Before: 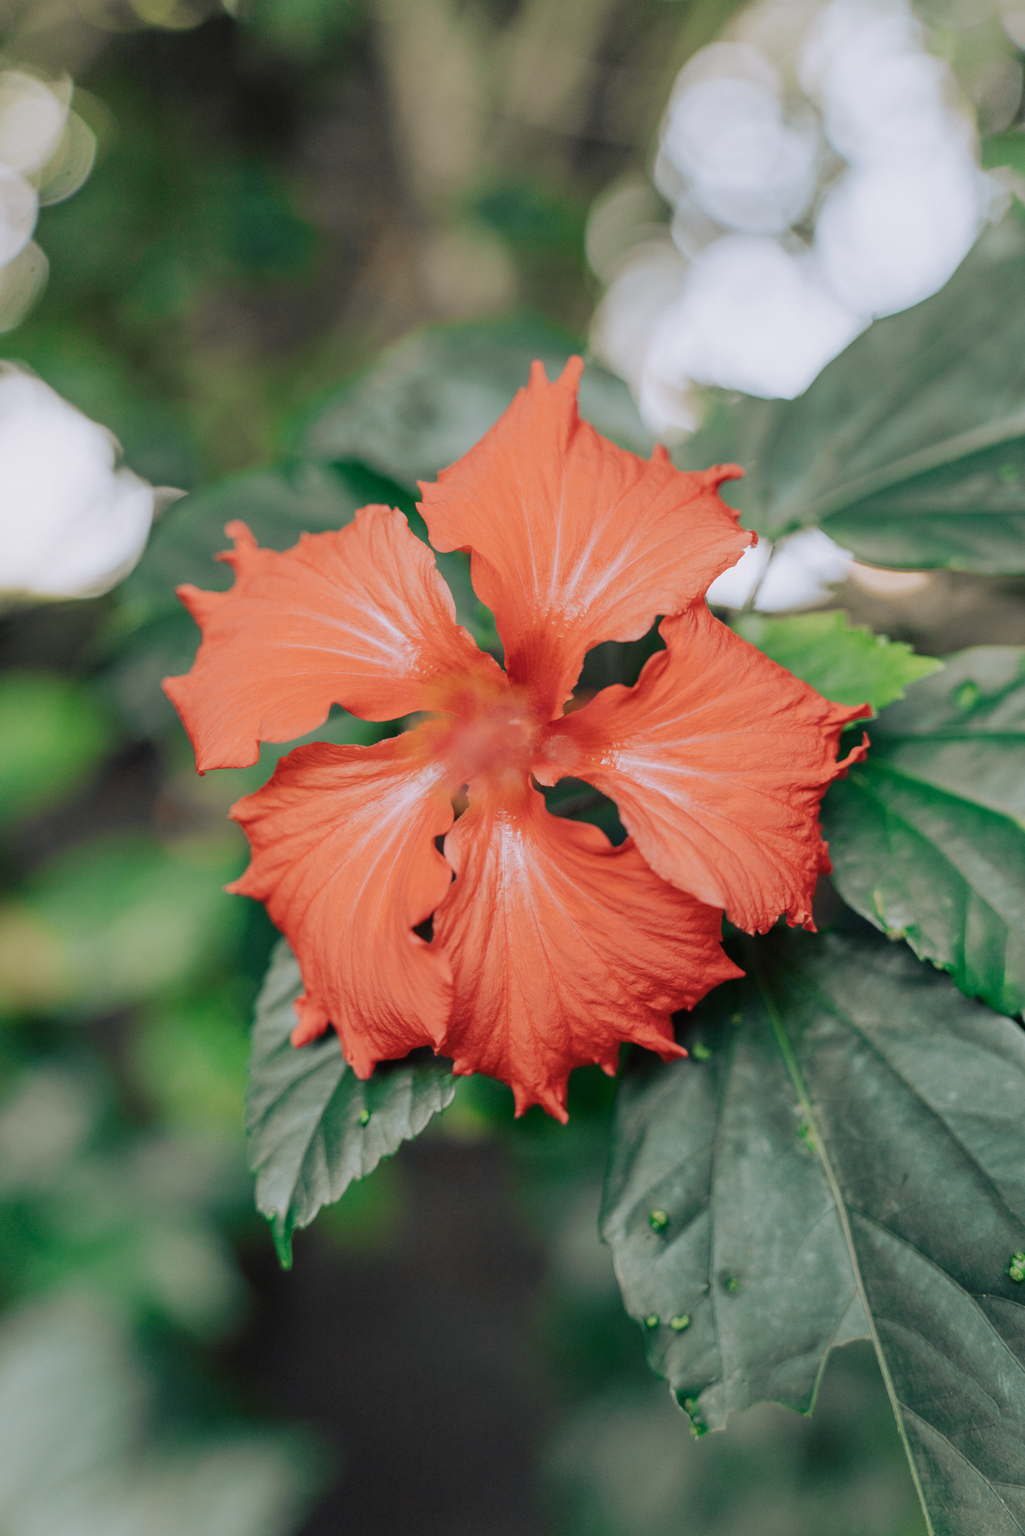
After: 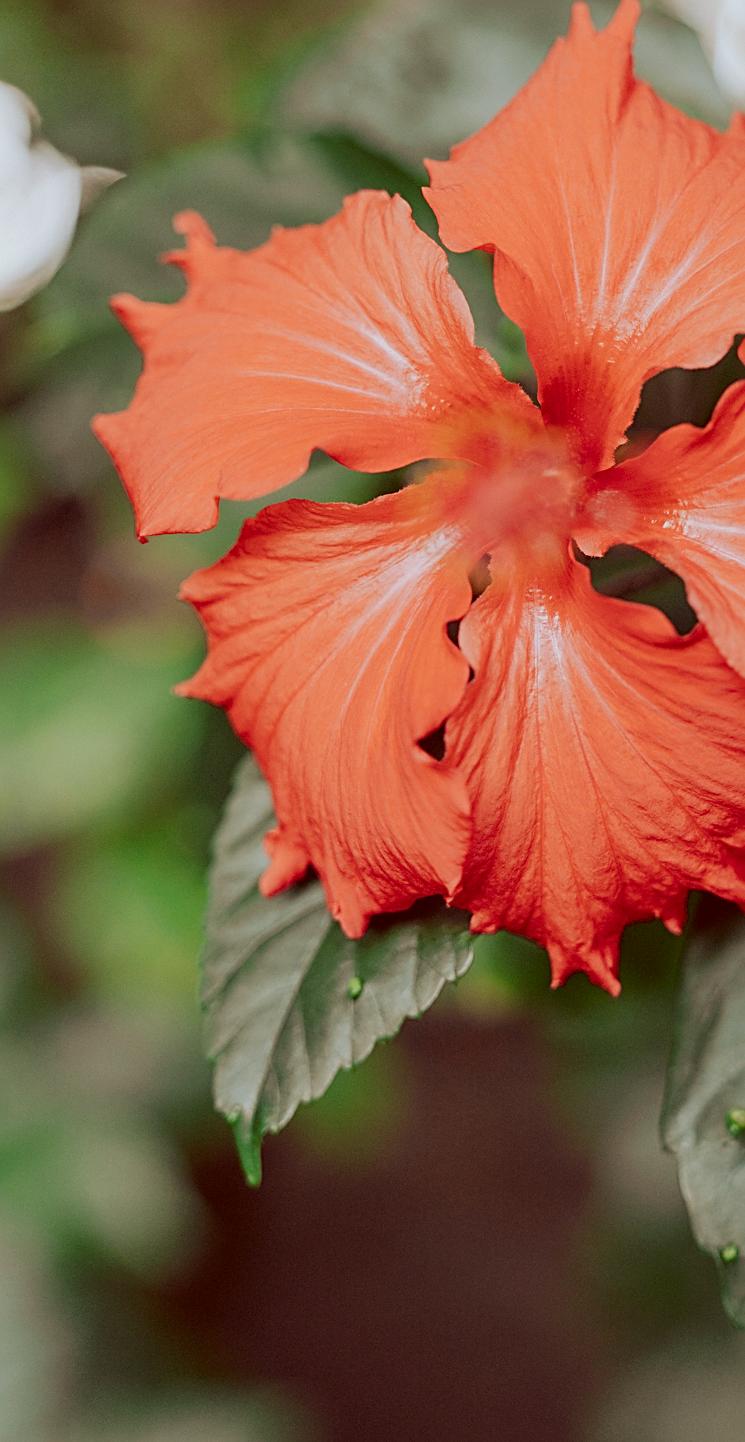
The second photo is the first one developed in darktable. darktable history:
color correction: highlights a* -7.13, highlights b* -0.197, shadows a* 20.21, shadows b* 12.46
sharpen: radius 2.535, amount 0.619
crop: left 8.954%, top 23.399%, right 35.151%, bottom 4.488%
